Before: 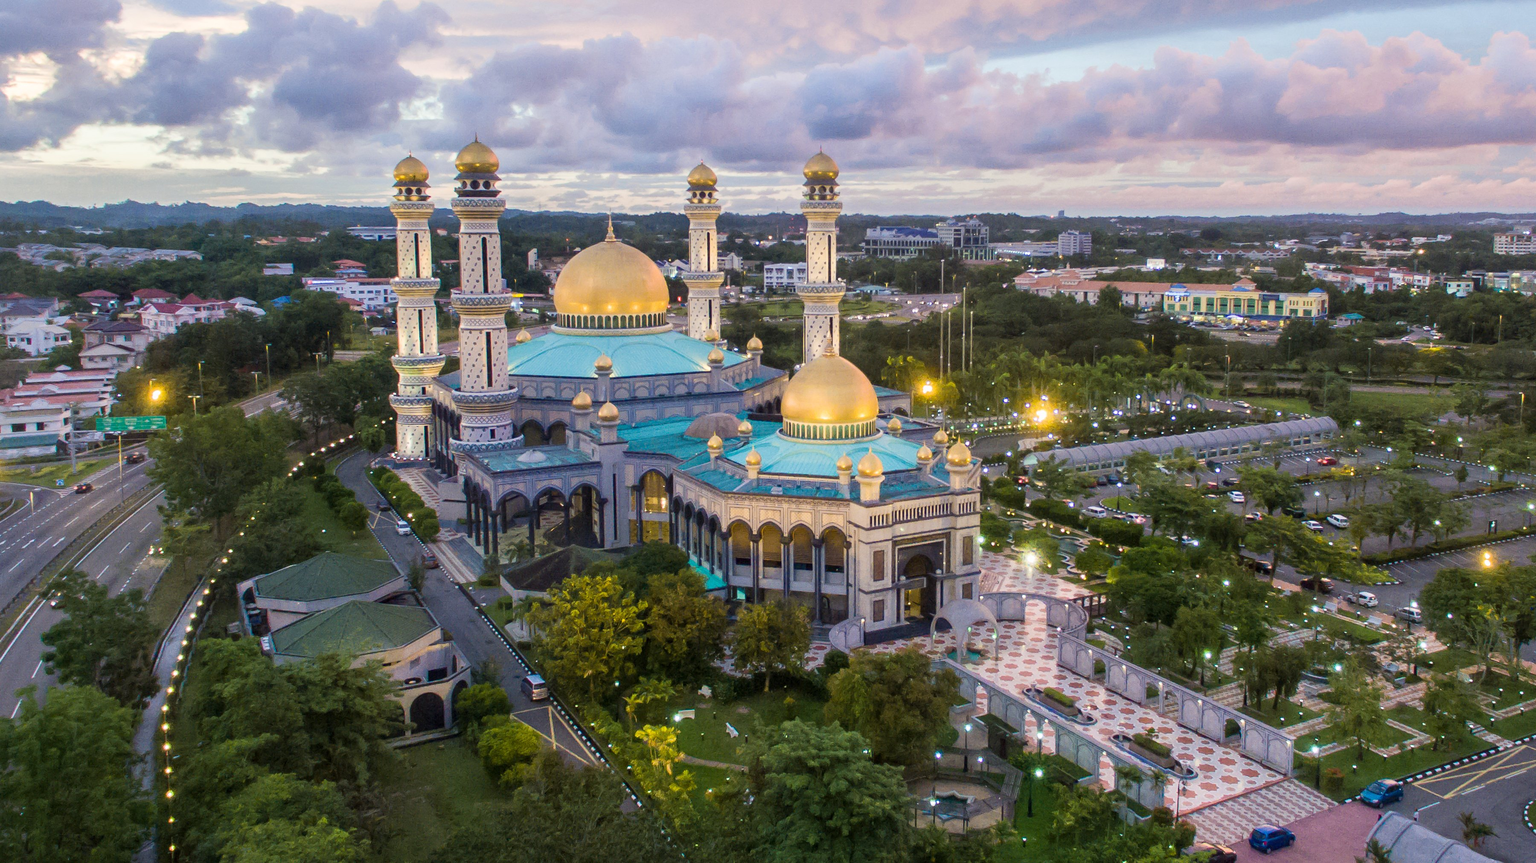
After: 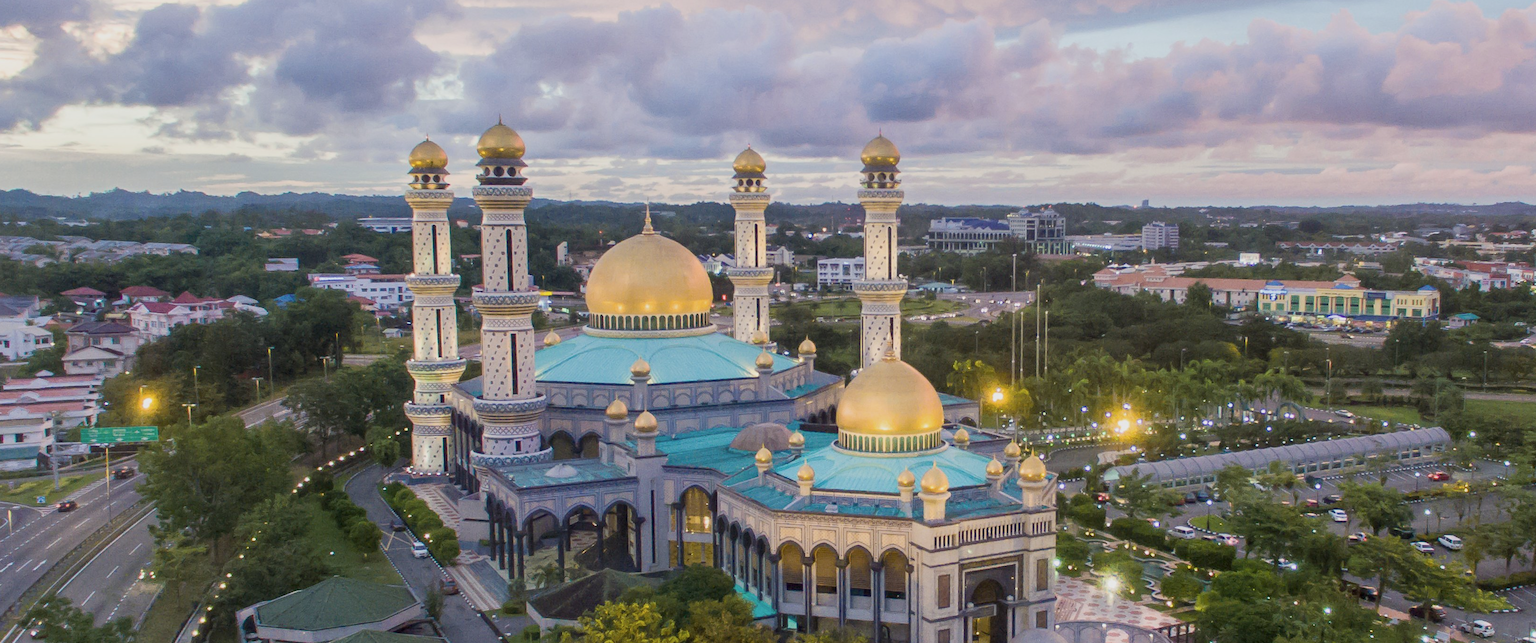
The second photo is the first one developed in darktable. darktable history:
tone equalizer: on, module defaults
color balance: contrast -15%
crop: left 1.509%, top 3.452%, right 7.696%, bottom 28.452%
